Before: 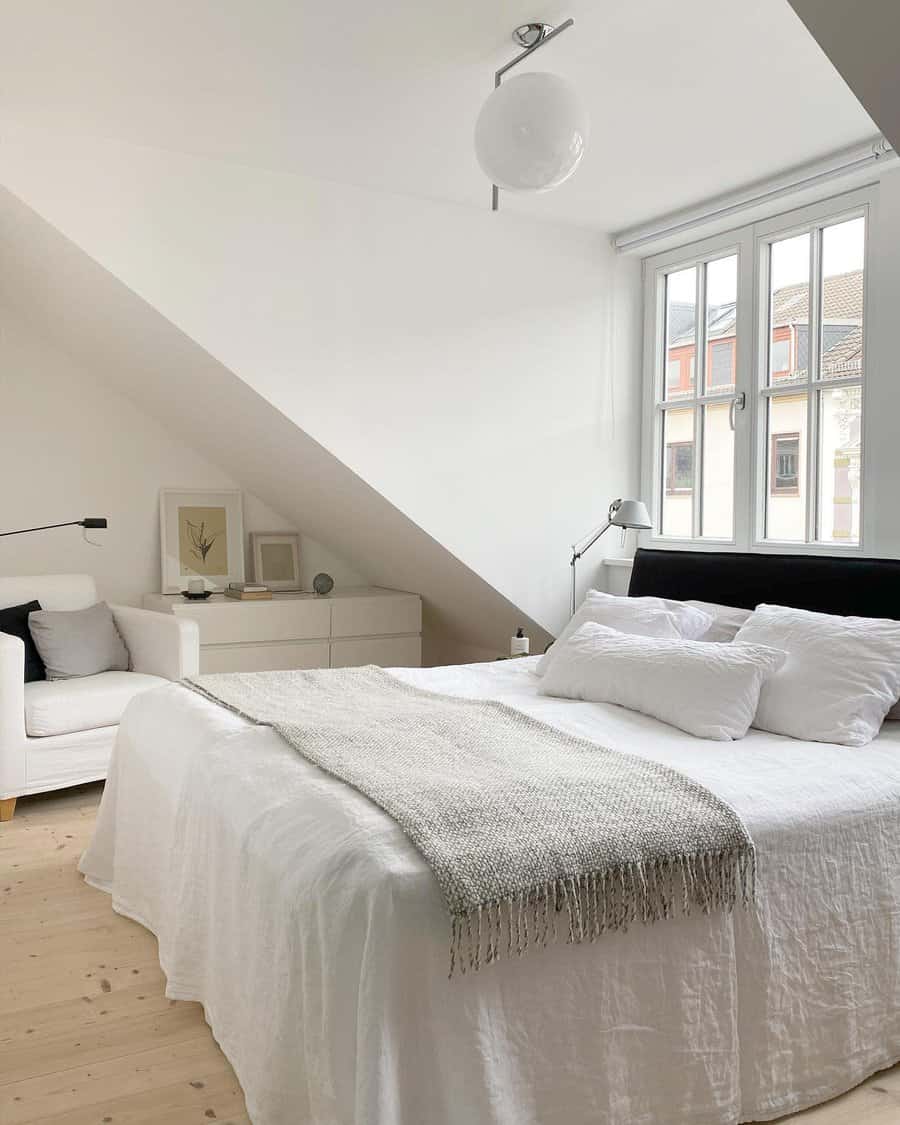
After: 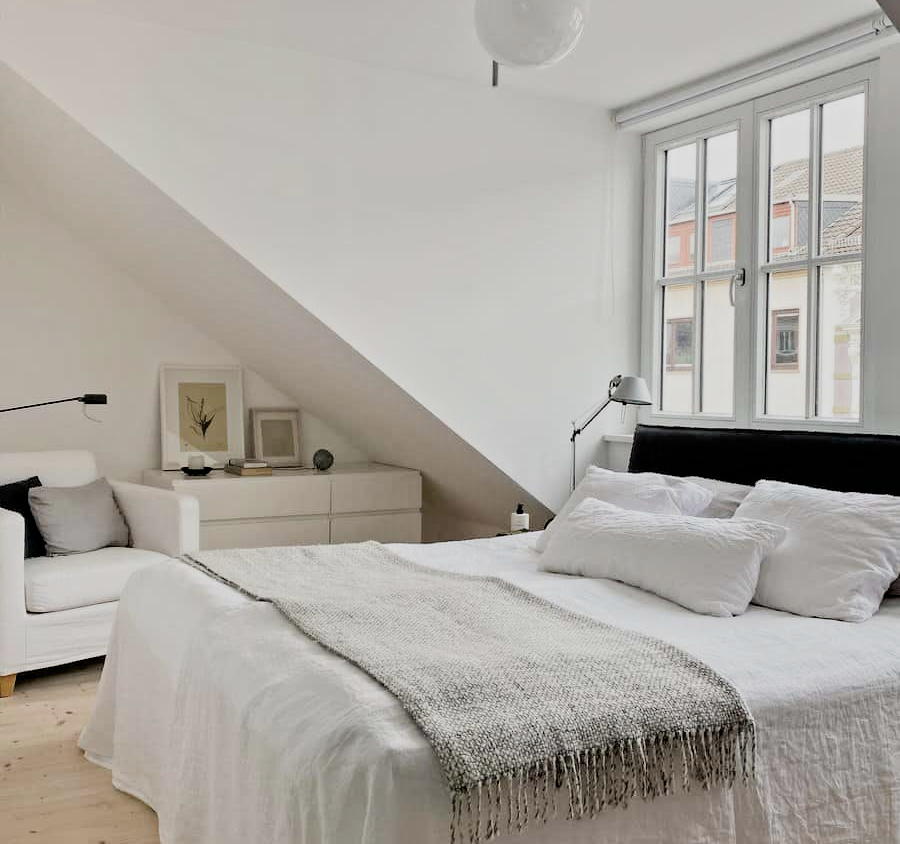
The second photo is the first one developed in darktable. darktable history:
contrast equalizer: y [[0.511, 0.558, 0.631, 0.632, 0.559, 0.512], [0.5 ×6], [0.507, 0.559, 0.627, 0.644, 0.647, 0.647], [0 ×6], [0 ×6]]
crop: top 11.056%, bottom 13.904%
filmic rgb: black relative exposure -7.65 EV, white relative exposure 4.56 EV, hardness 3.61
